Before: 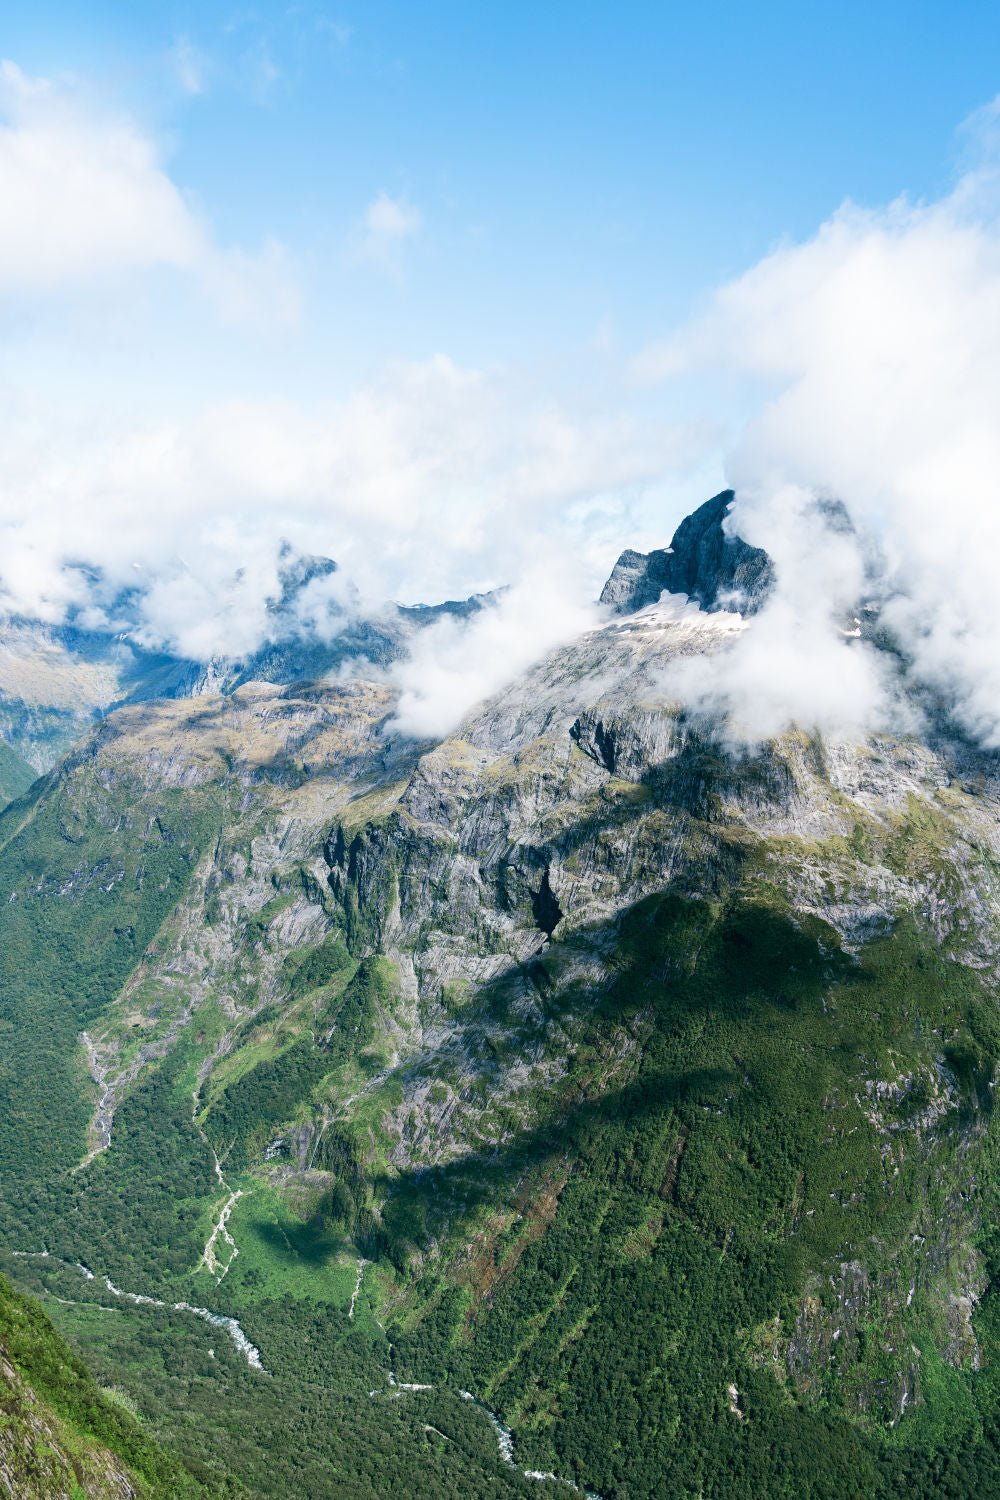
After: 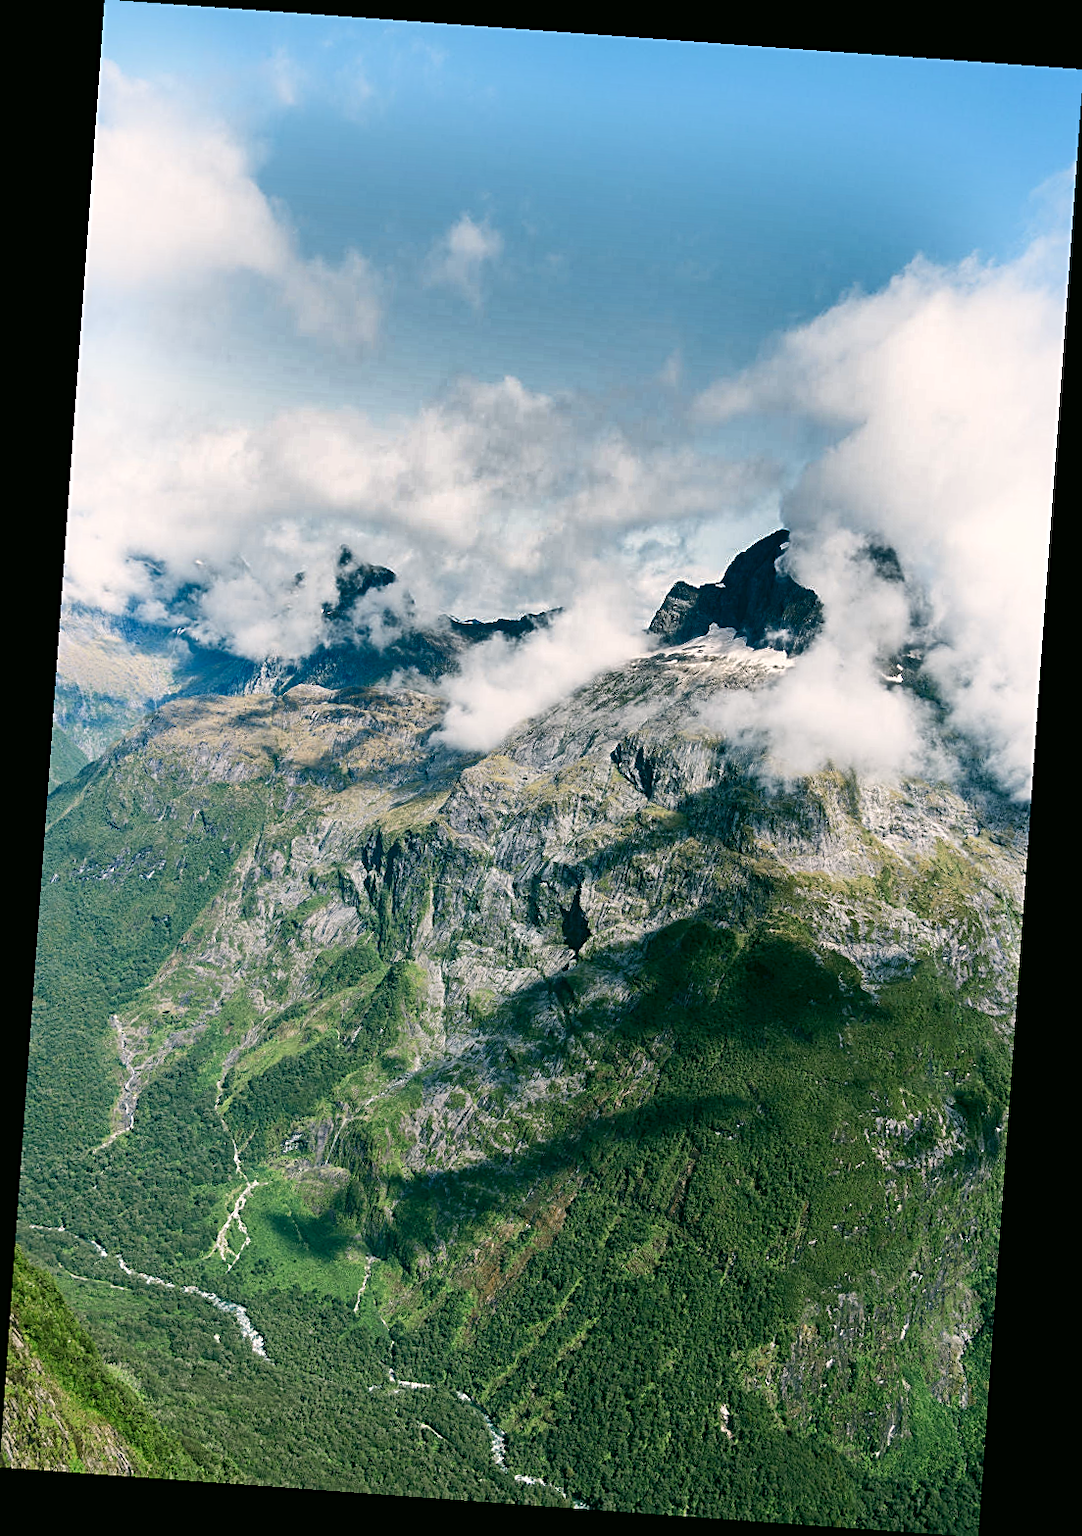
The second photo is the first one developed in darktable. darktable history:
sharpen: on, module defaults
shadows and highlights: shadows 20.91, highlights -82.73, soften with gaussian
color correction: highlights a* 4.02, highlights b* 4.98, shadows a* -7.55, shadows b* 4.98
rotate and perspective: rotation 4.1°, automatic cropping off
